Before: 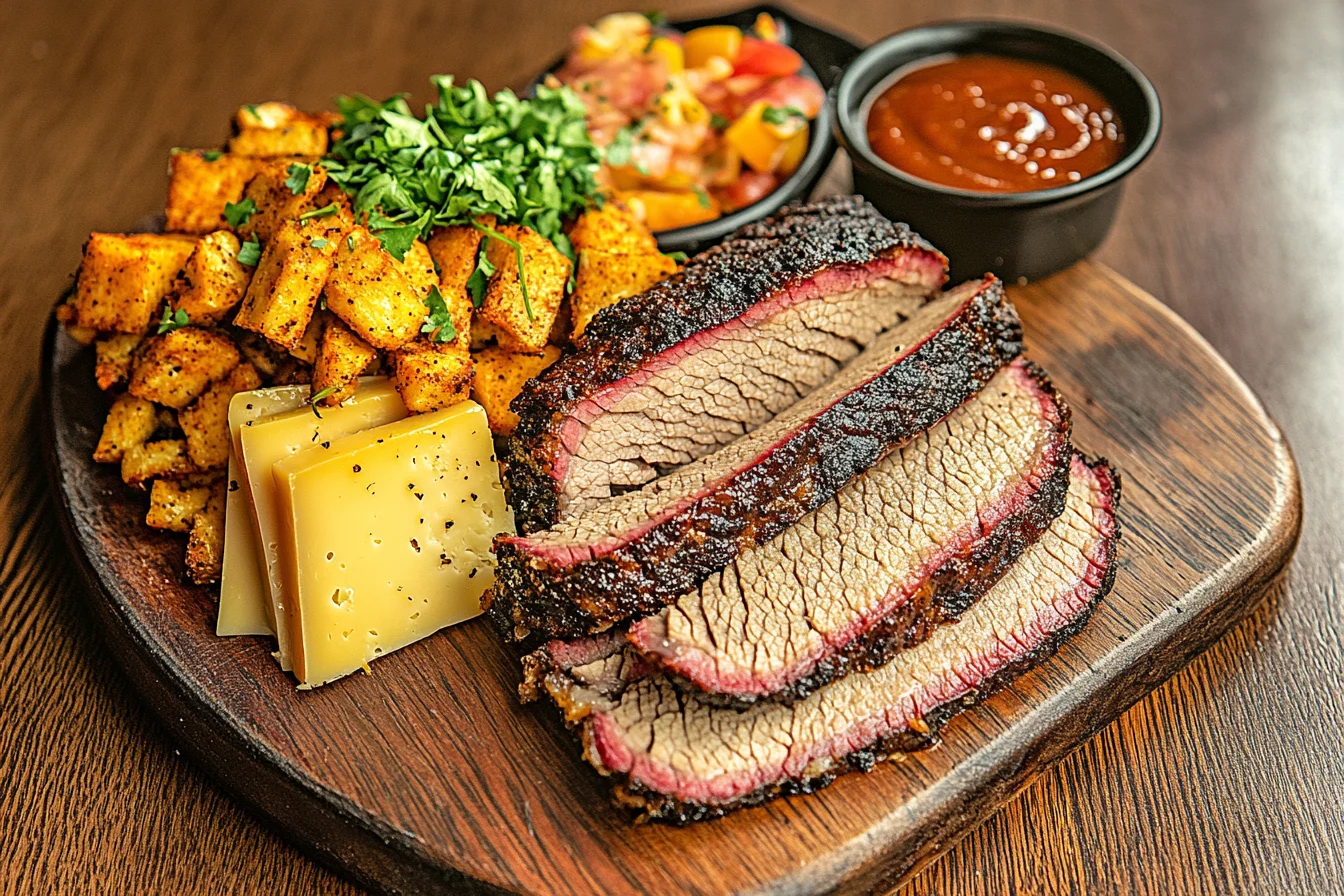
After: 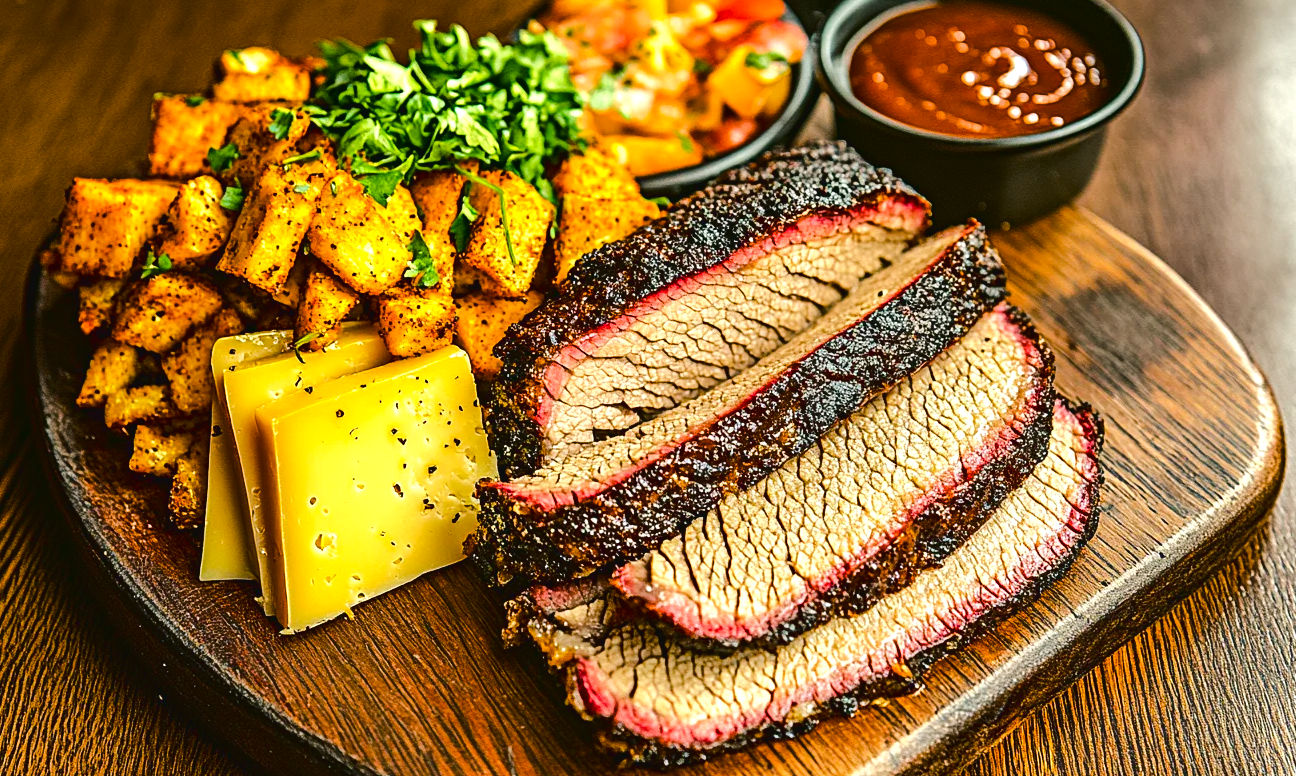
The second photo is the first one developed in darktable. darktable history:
crop: left 1.275%, top 6.186%, right 1.722%, bottom 7.191%
color balance rgb: shadows lift › luminance -7.914%, shadows lift › chroma 2.272%, shadows lift › hue 165.06°, linear chroma grading › global chroma 15.659%, perceptual saturation grading › global saturation 20%, perceptual saturation grading › highlights -25.472%, perceptual saturation grading › shadows 49.791%, perceptual brilliance grading › highlights 15.579%, perceptual brilliance grading › shadows -13.759%
tone curve: curves: ch0 [(0, 0.032) (0.094, 0.08) (0.265, 0.208) (0.41, 0.417) (0.485, 0.524) (0.638, 0.673) (0.845, 0.828) (0.994, 0.964)]; ch1 [(0, 0) (0.161, 0.092) (0.37, 0.302) (0.437, 0.456) (0.469, 0.482) (0.498, 0.504) (0.576, 0.583) (0.644, 0.638) (0.725, 0.765) (1, 1)]; ch2 [(0, 0) (0.352, 0.403) (0.45, 0.469) (0.502, 0.504) (0.54, 0.521) (0.589, 0.576) (1, 1)], color space Lab, linked channels, preserve colors none
